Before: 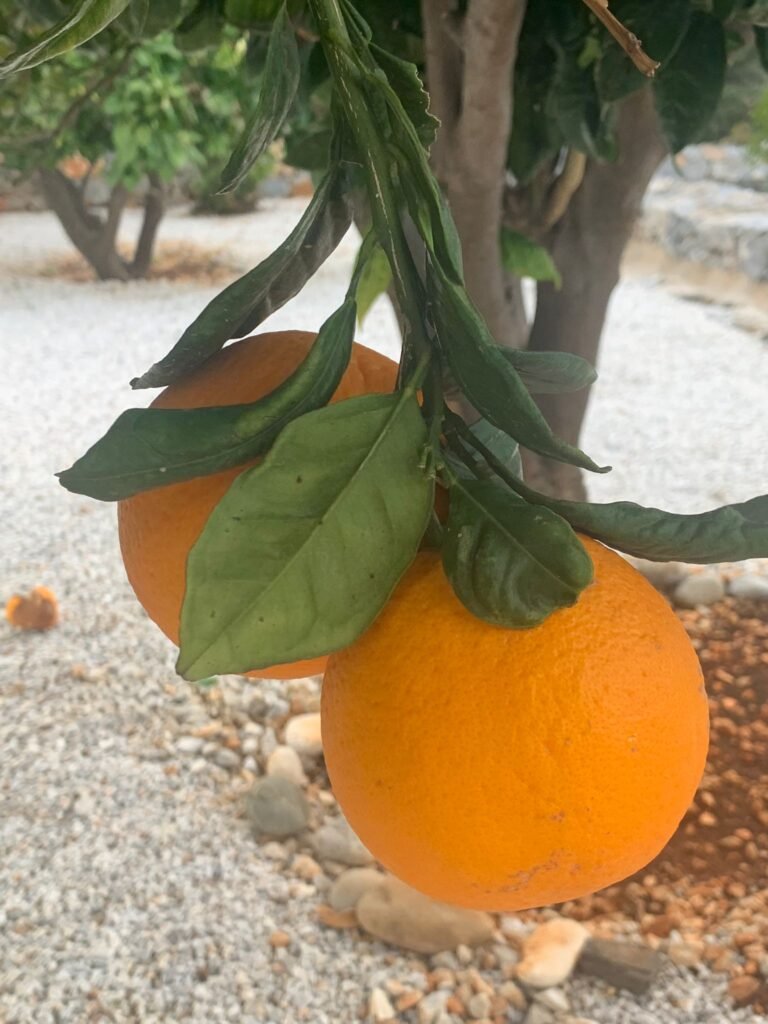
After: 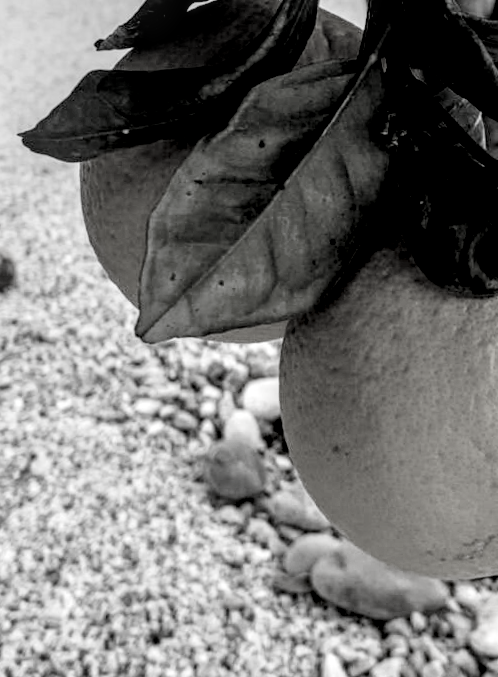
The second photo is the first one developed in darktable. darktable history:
filmic rgb: black relative exposure -5.06 EV, white relative exposure 3.51 EV, hardness 3.19, contrast 1.384, highlights saturation mix -49.24%, preserve chrominance no, color science v4 (2020), iterations of high-quality reconstruction 0
crop and rotate: angle -1.06°, left 3.853%, top 32.204%, right 29.628%
local contrast: highlights 14%, shadows 40%, detail 183%, midtone range 0.464
exposure: black level correction 0.057, compensate highlight preservation false
